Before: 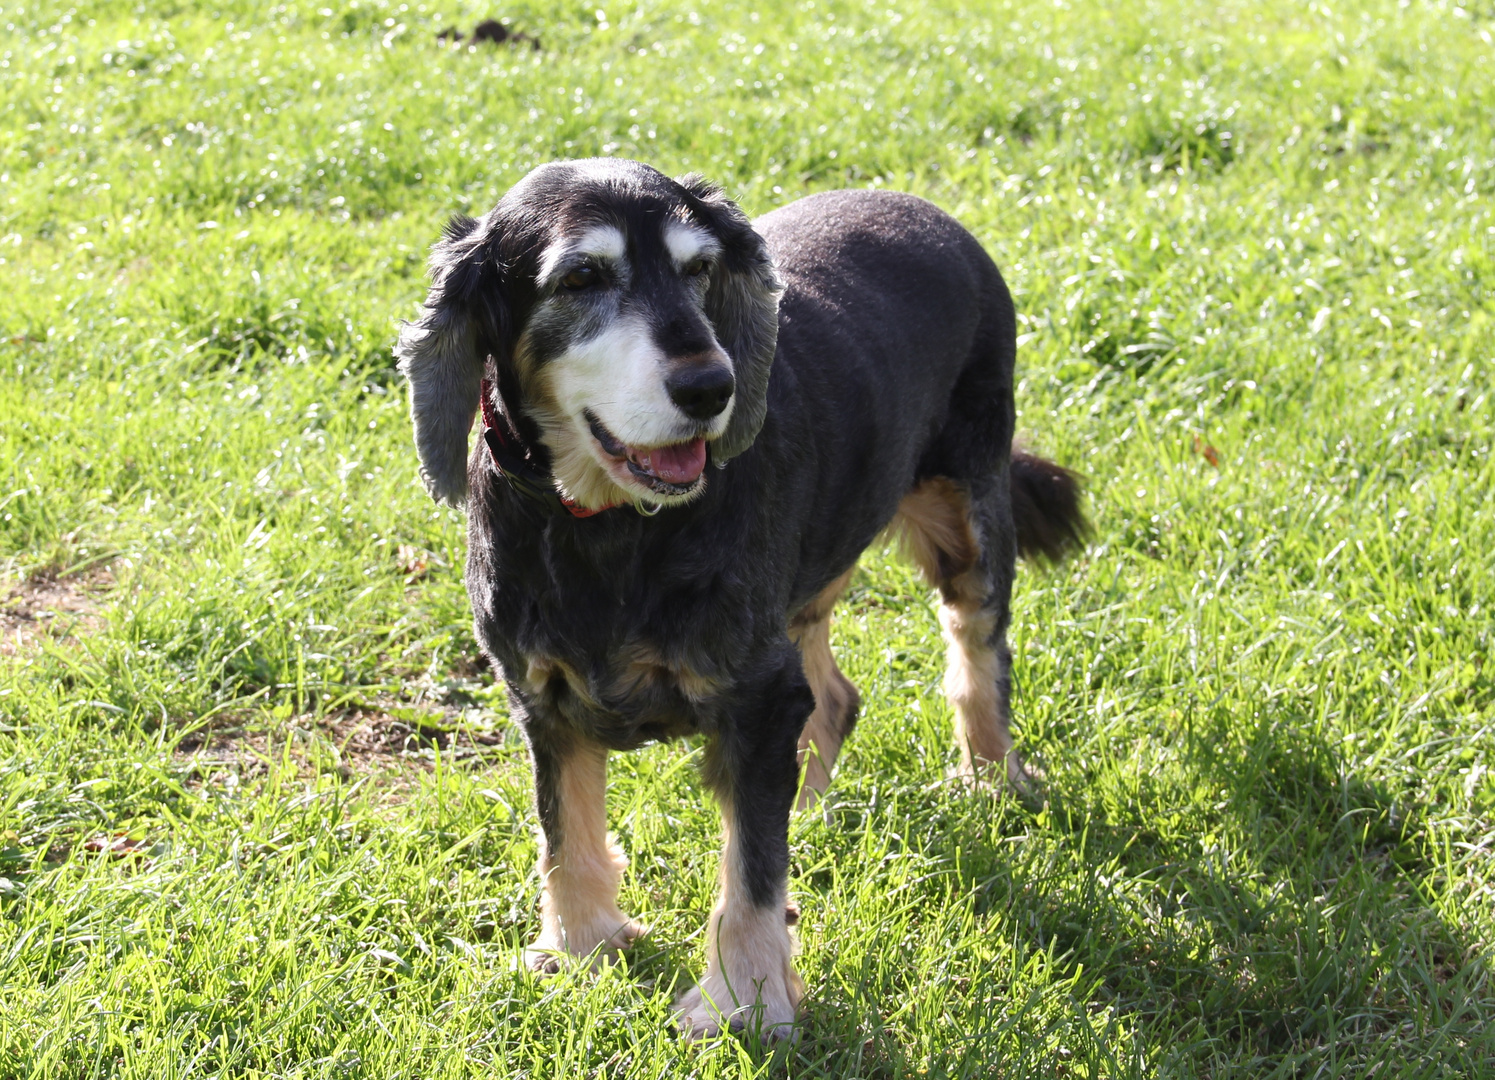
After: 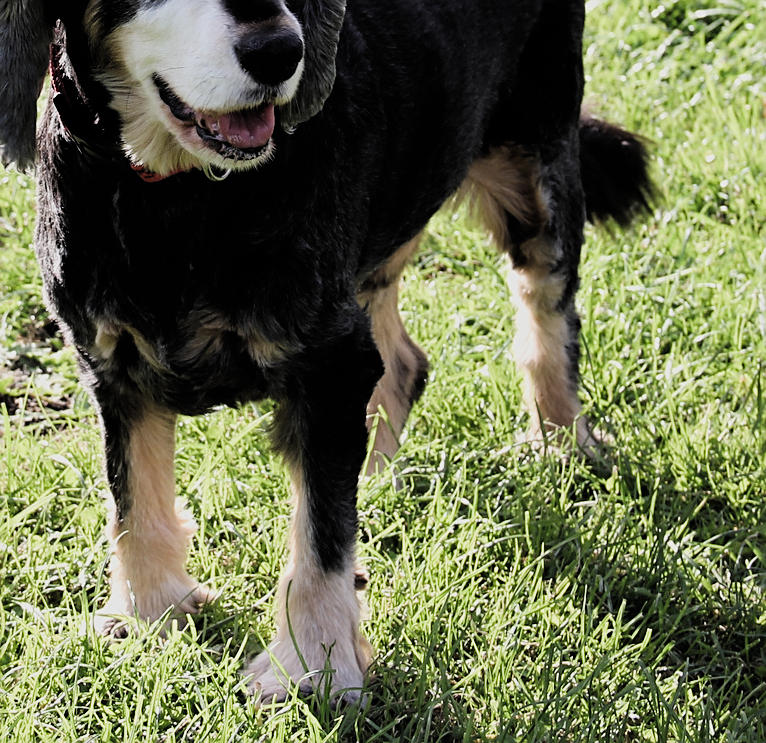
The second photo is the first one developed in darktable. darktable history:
filmic rgb: black relative exposure -5.01 EV, white relative exposure 3.96 EV, hardness 2.9, contrast 1.296, add noise in highlights 0.001, color science v3 (2019), use custom middle-gray values true, contrast in highlights soft
crop and rotate: left 28.933%, top 31.142%, right 19.825%
sharpen: on, module defaults
